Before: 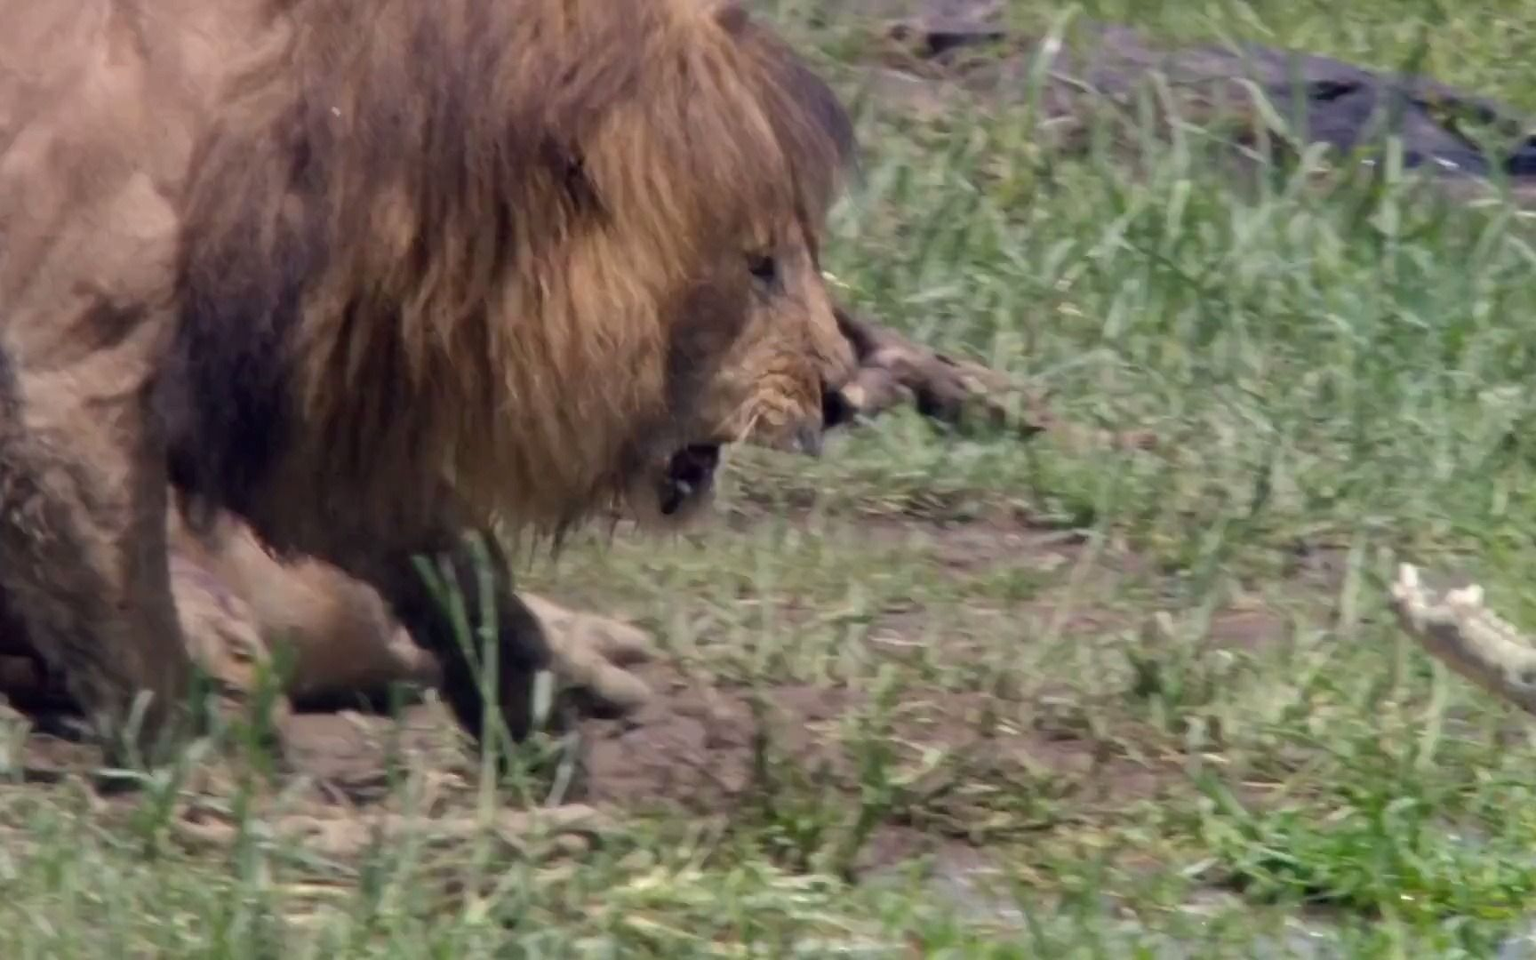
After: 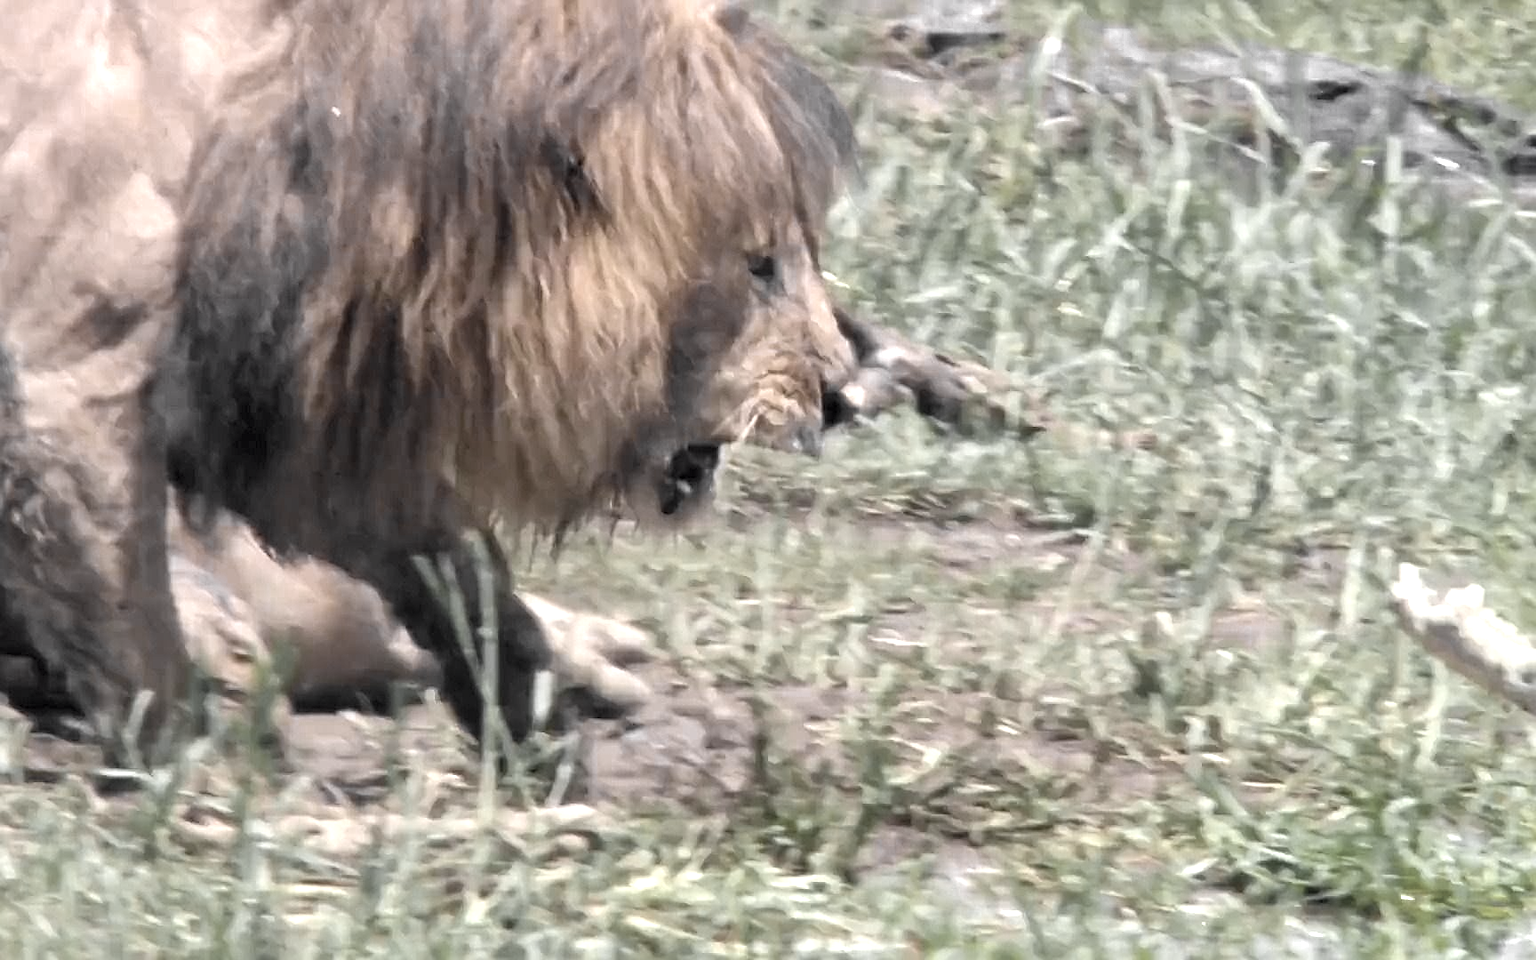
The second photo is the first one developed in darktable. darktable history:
local contrast: mode bilateral grid, contrast 20, coarseness 50, detail 120%, midtone range 0.2
color zones: curves: ch0 [(0, 0.613) (0.01, 0.613) (0.245, 0.448) (0.498, 0.529) (0.642, 0.665) (0.879, 0.777) (0.99, 0.613)]; ch1 [(0, 0.035) (0.121, 0.189) (0.259, 0.197) (0.415, 0.061) (0.589, 0.022) (0.732, 0.022) (0.857, 0.026) (0.991, 0.053)]
sharpen: on, module defaults
color balance rgb: perceptual saturation grading › global saturation 20%, global vibrance 20%
exposure: black level correction 0, exposure 1.2 EV, compensate highlight preservation false
